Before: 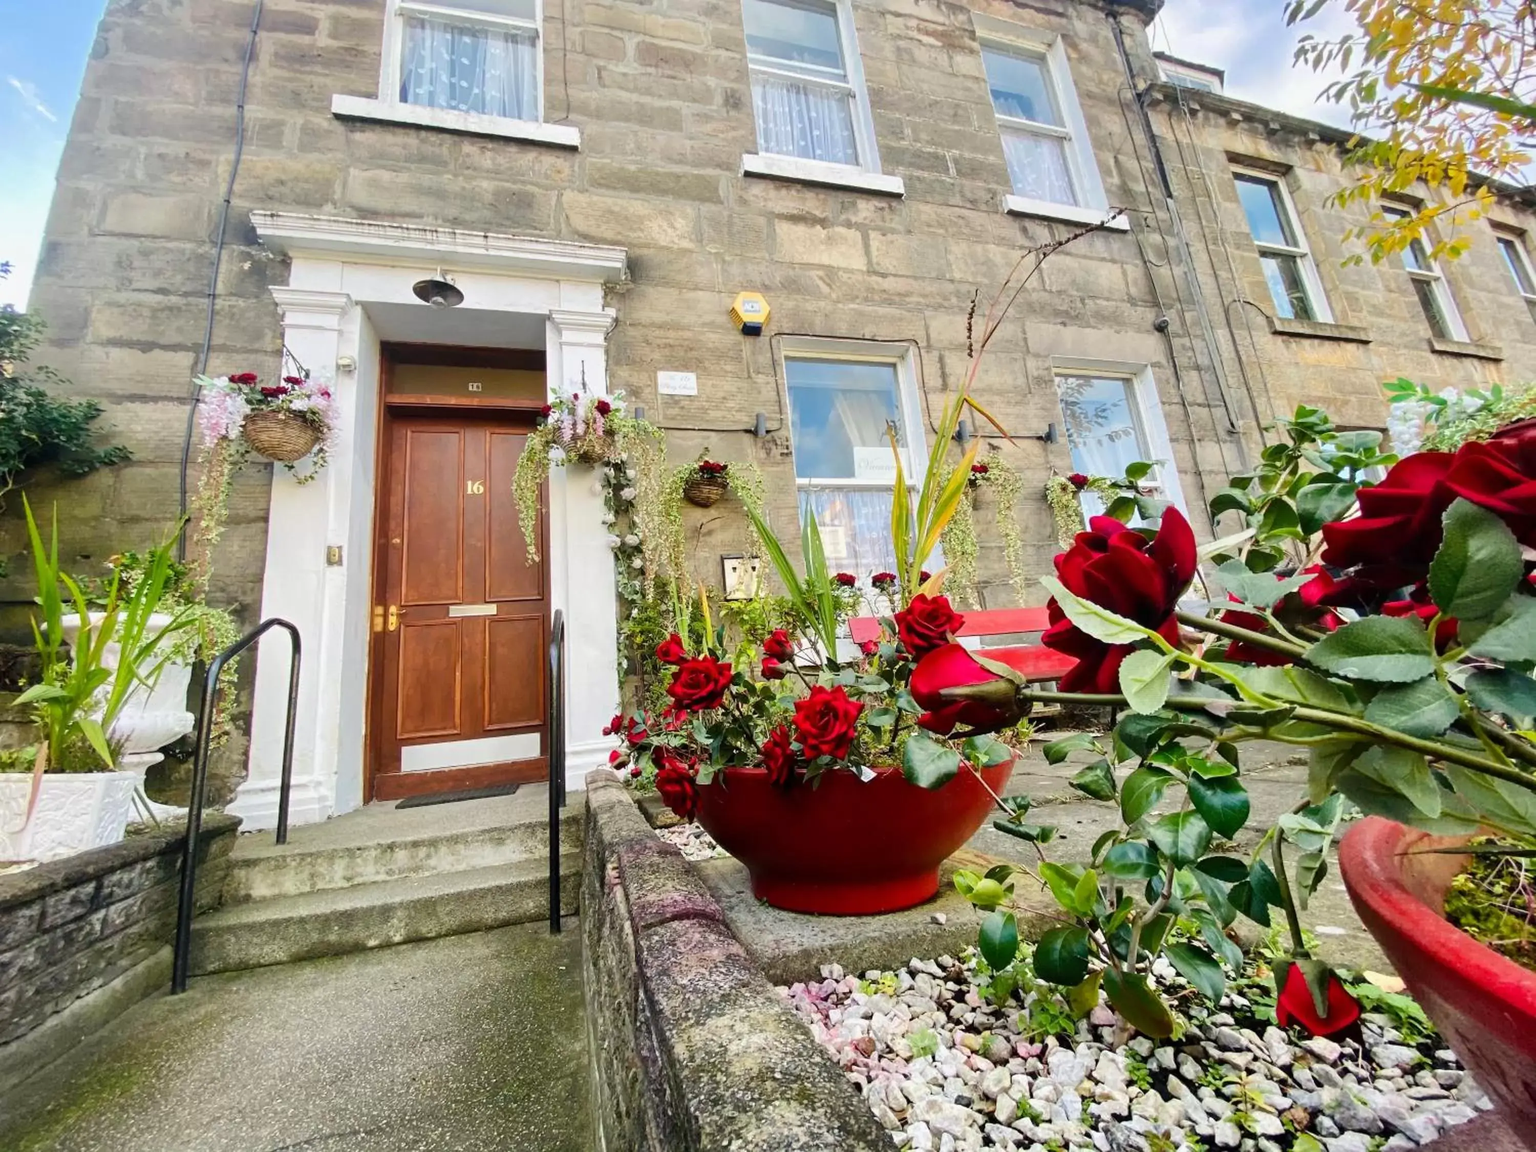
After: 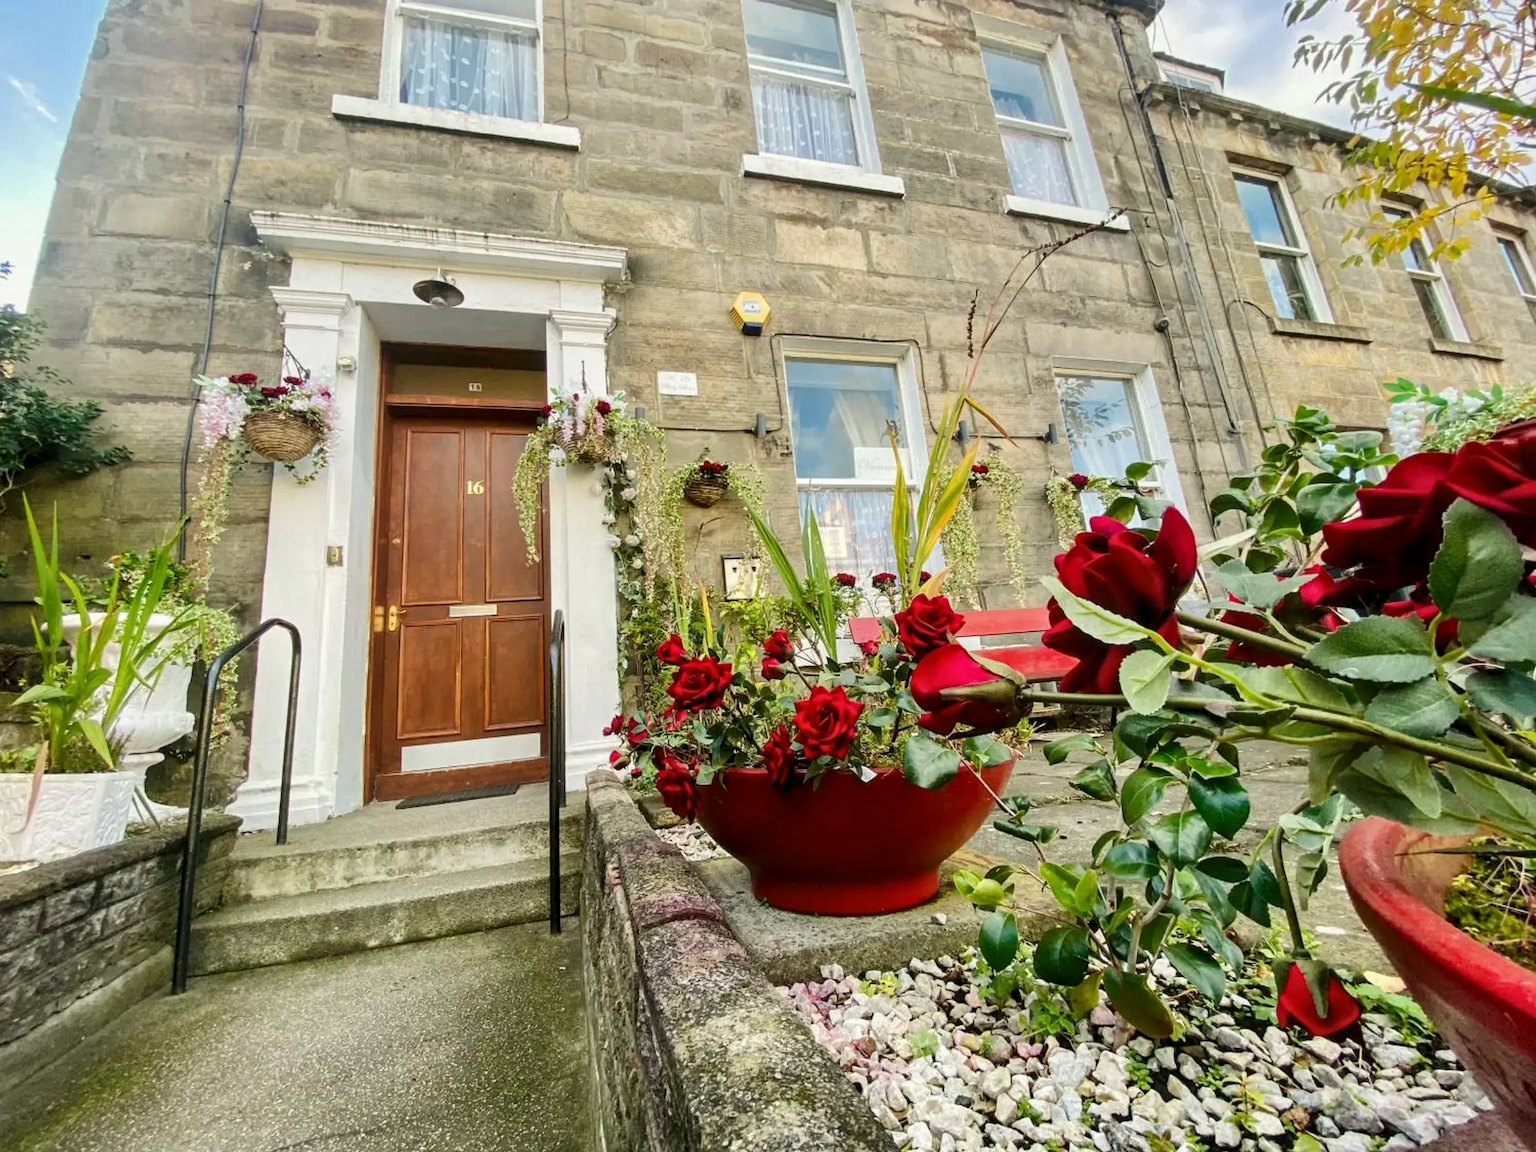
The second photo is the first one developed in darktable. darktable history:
local contrast: highlights 83%, shadows 81%
color balance: mode lift, gamma, gain (sRGB), lift [1.04, 1, 1, 0.97], gamma [1.01, 1, 1, 0.97], gain [0.96, 1, 1, 0.97]
base curve: curves: ch0 [(0, 0) (0.297, 0.298) (1, 1)], preserve colors none
